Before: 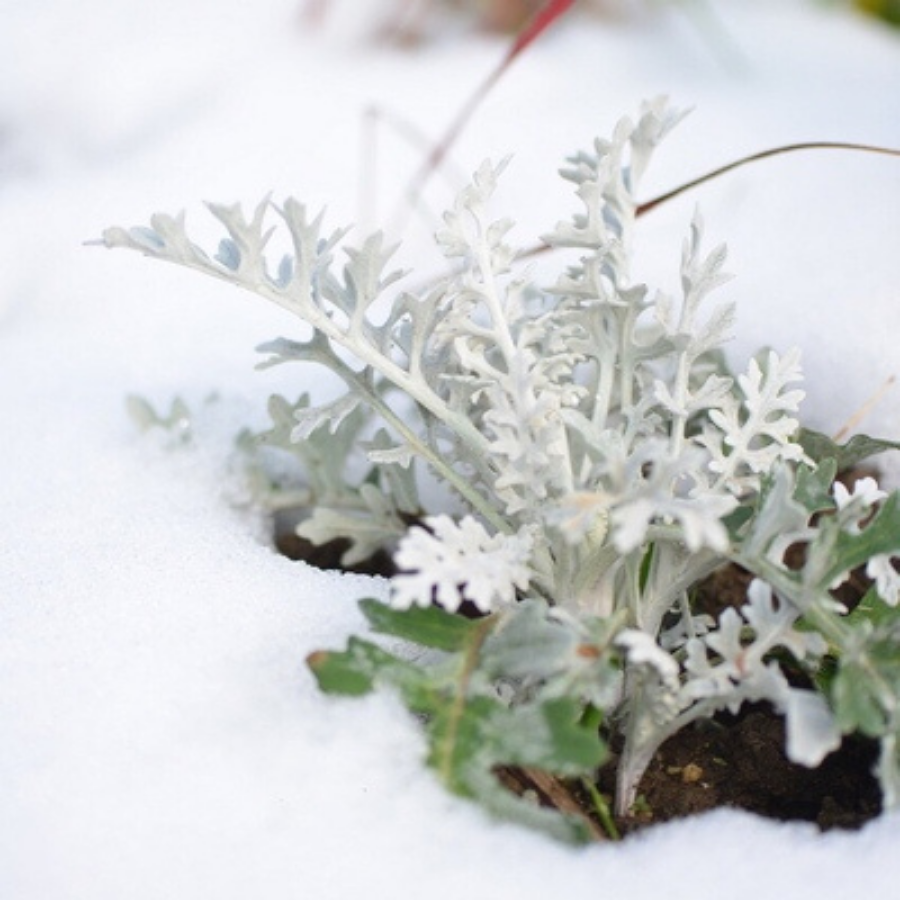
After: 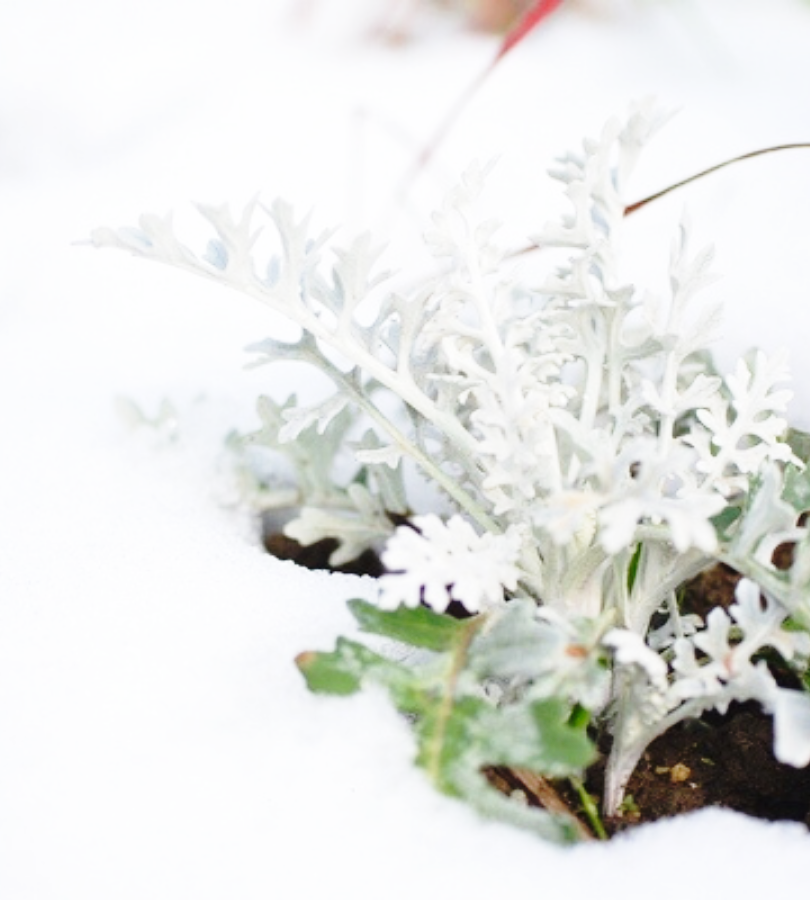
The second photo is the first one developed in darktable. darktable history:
crop and rotate: left 1.351%, right 8.615%
base curve: curves: ch0 [(0, 0) (0.028, 0.03) (0.121, 0.232) (0.46, 0.748) (0.859, 0.968) (1, 1)], preserve colors none
